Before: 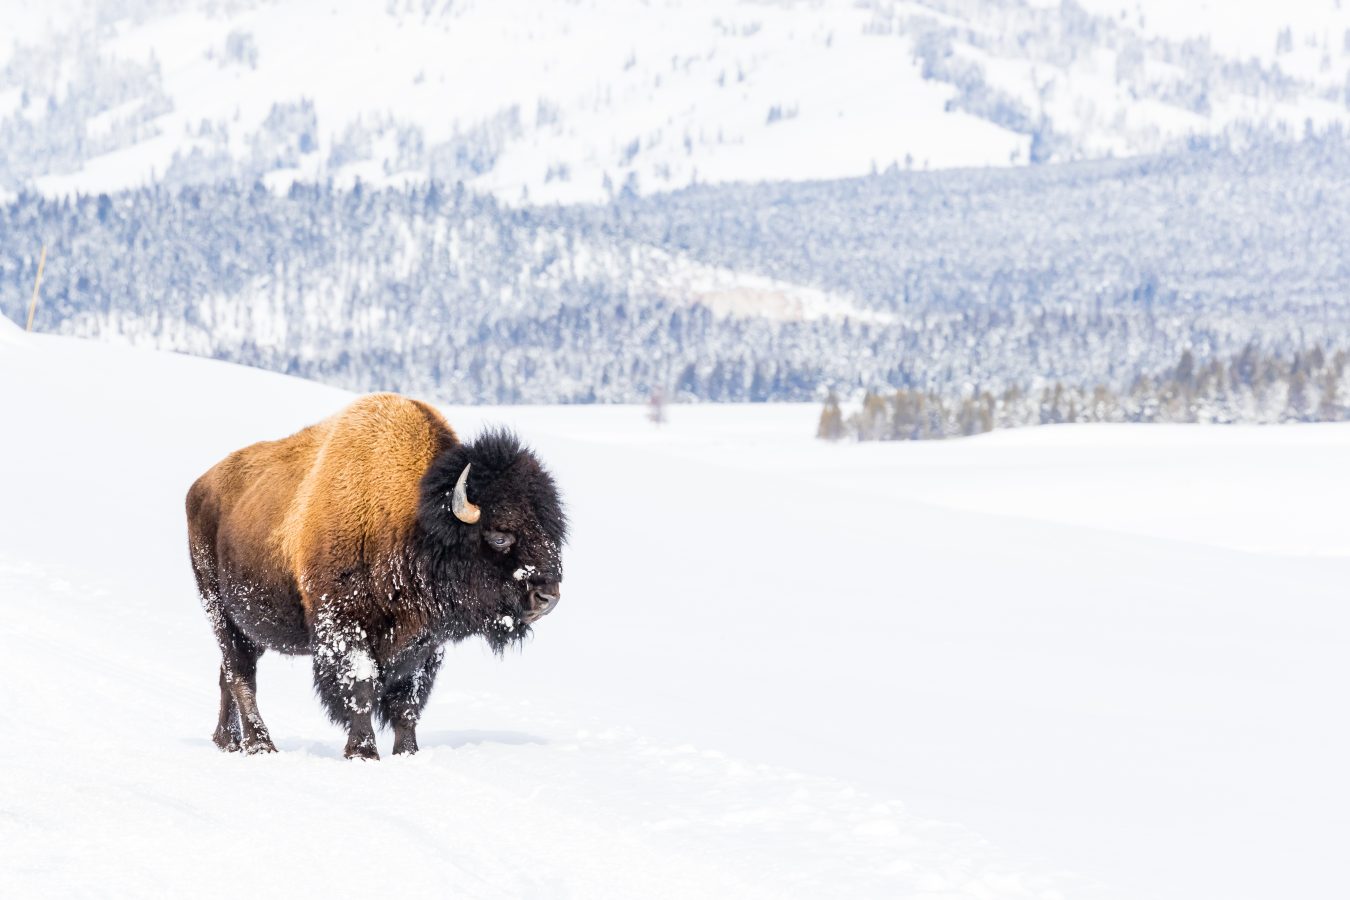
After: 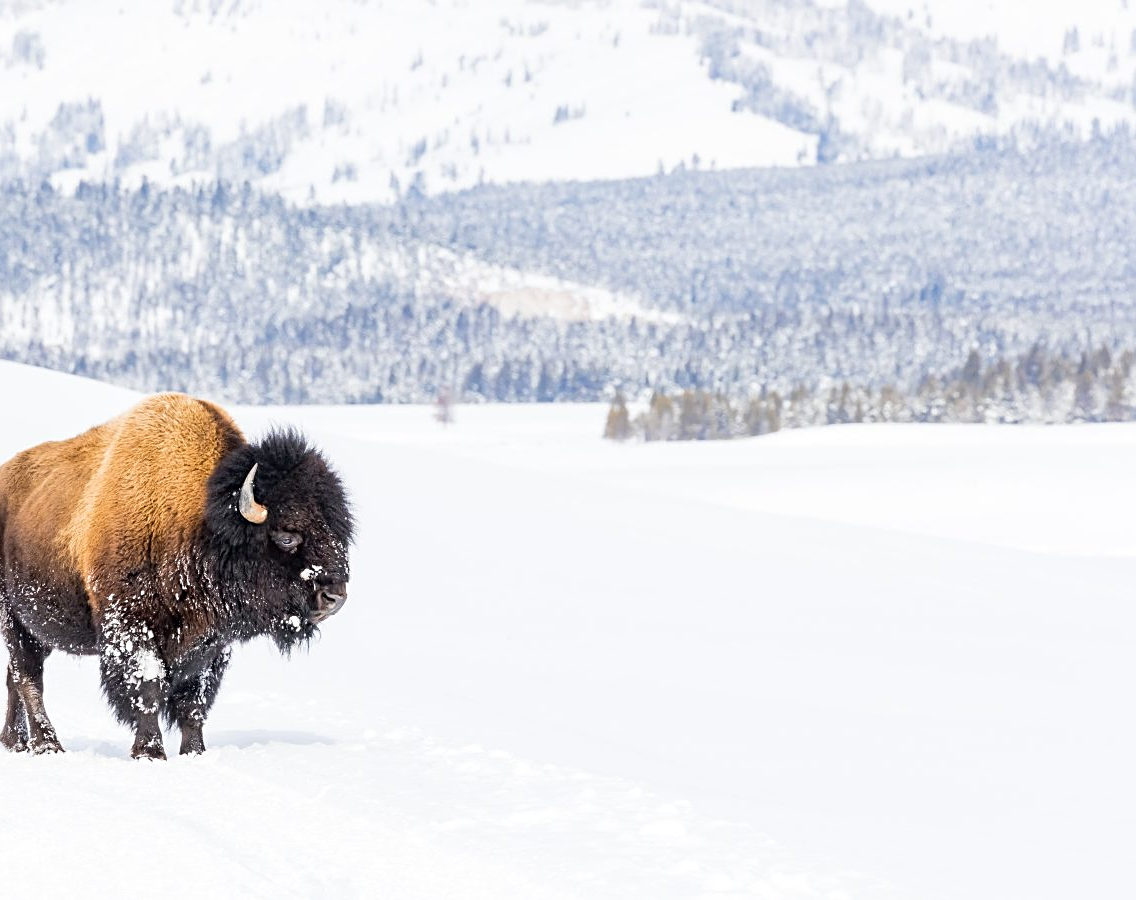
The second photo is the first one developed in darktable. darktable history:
crop: left 15.81%
tone equalizer: edges refinement/feathering 500, mask exposure compensation -1.57 EV, preserve details no
sharpen: radius 2.492, amount 0.326
